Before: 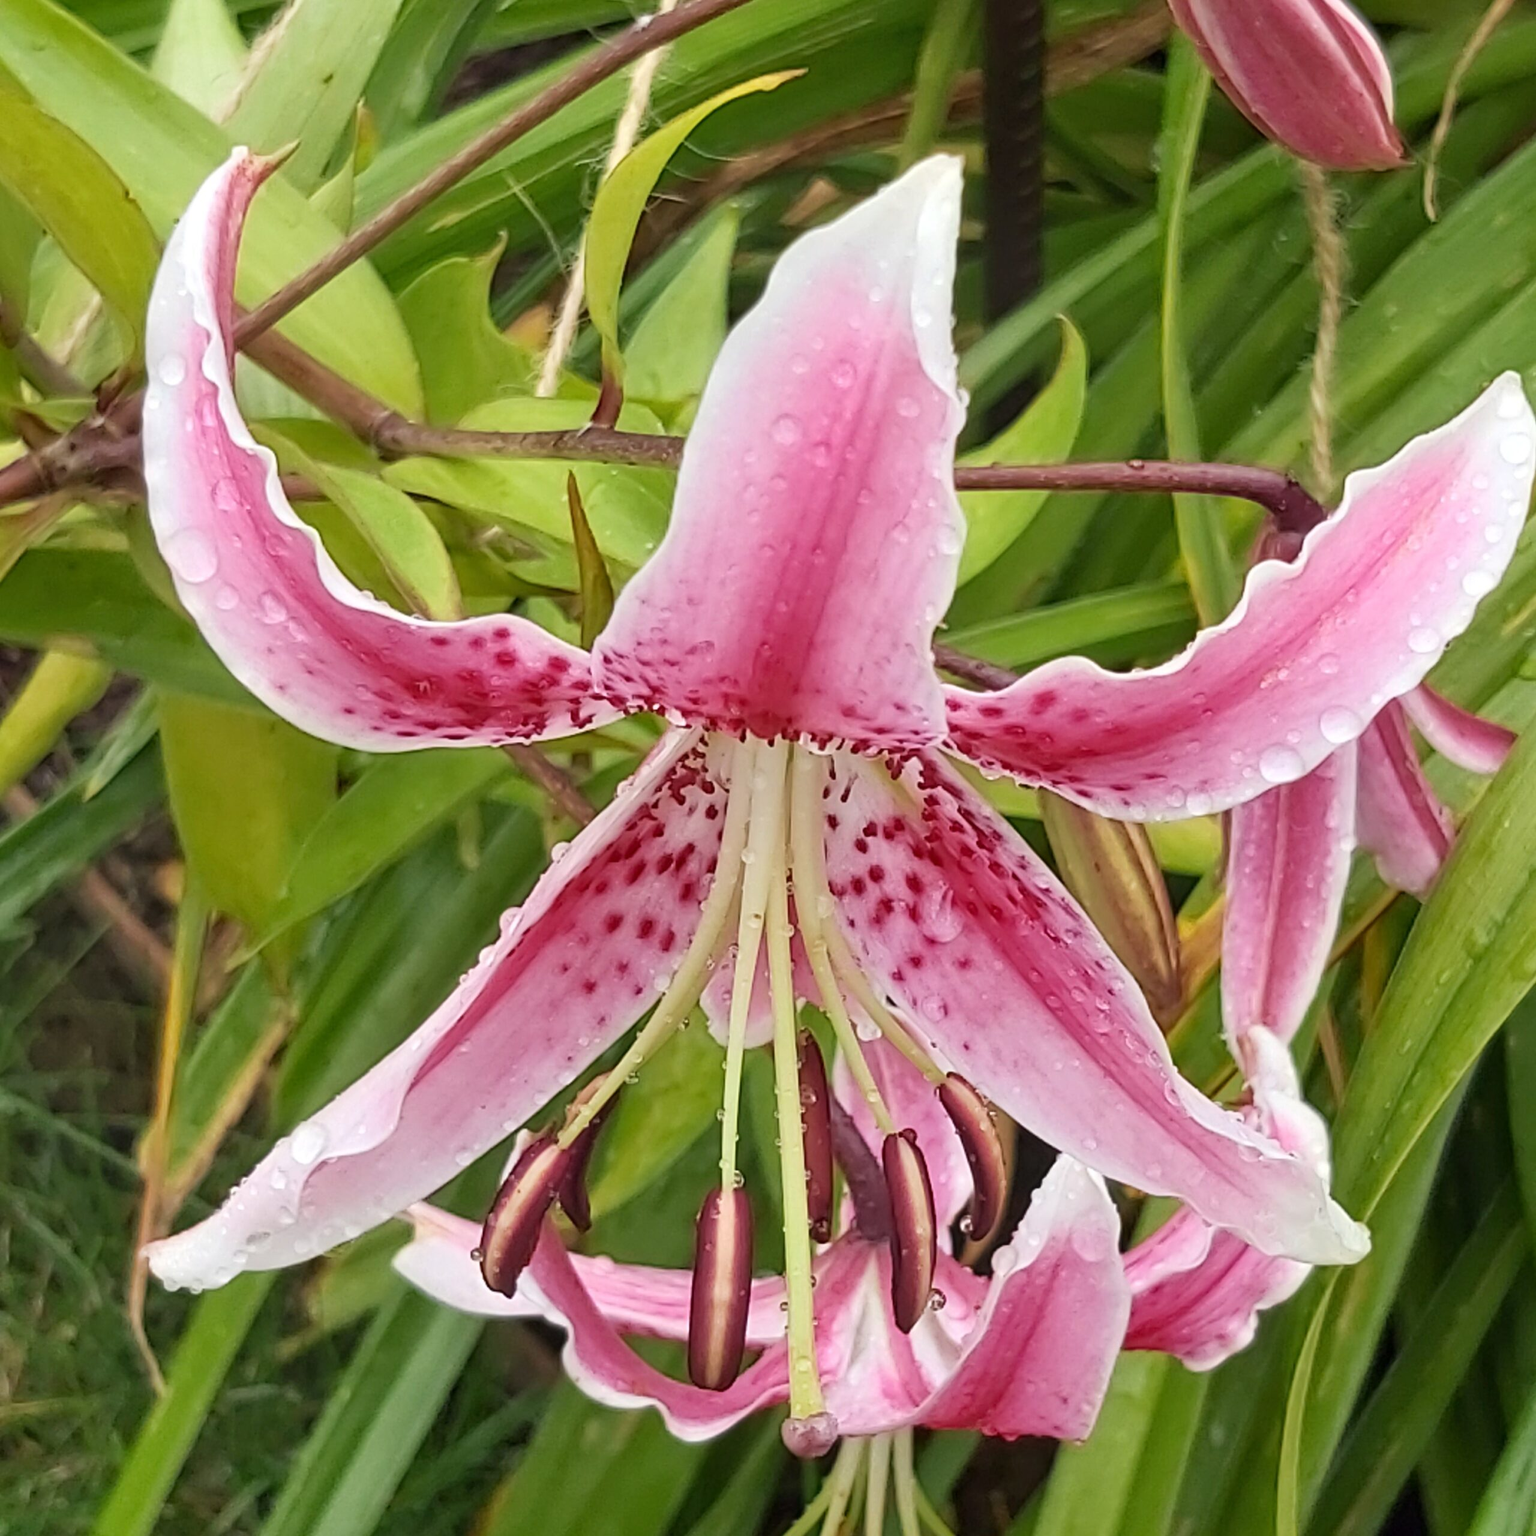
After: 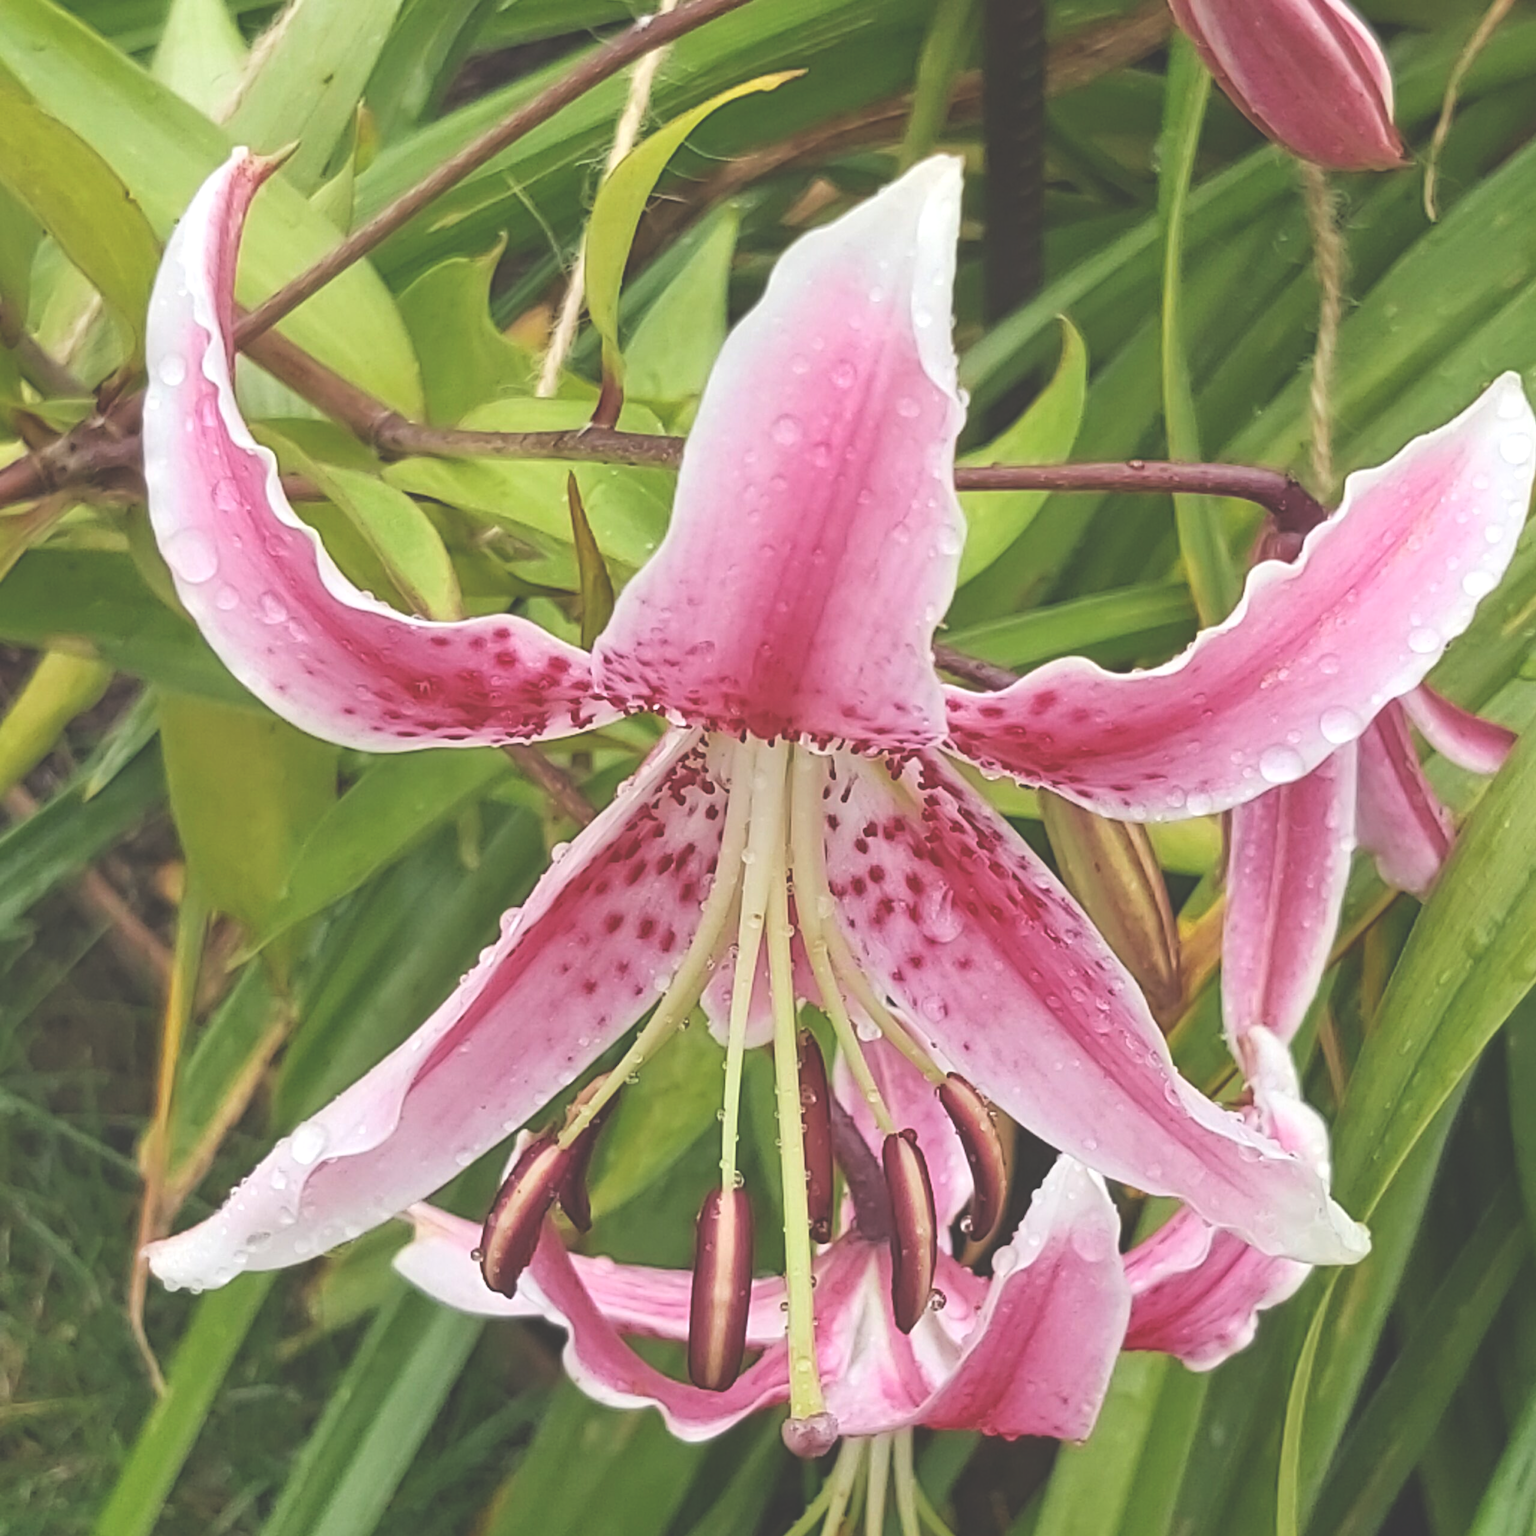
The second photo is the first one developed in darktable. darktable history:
exposure: black level correction -0.039, exposure 0.062 EV, compensate highlight preservation false
